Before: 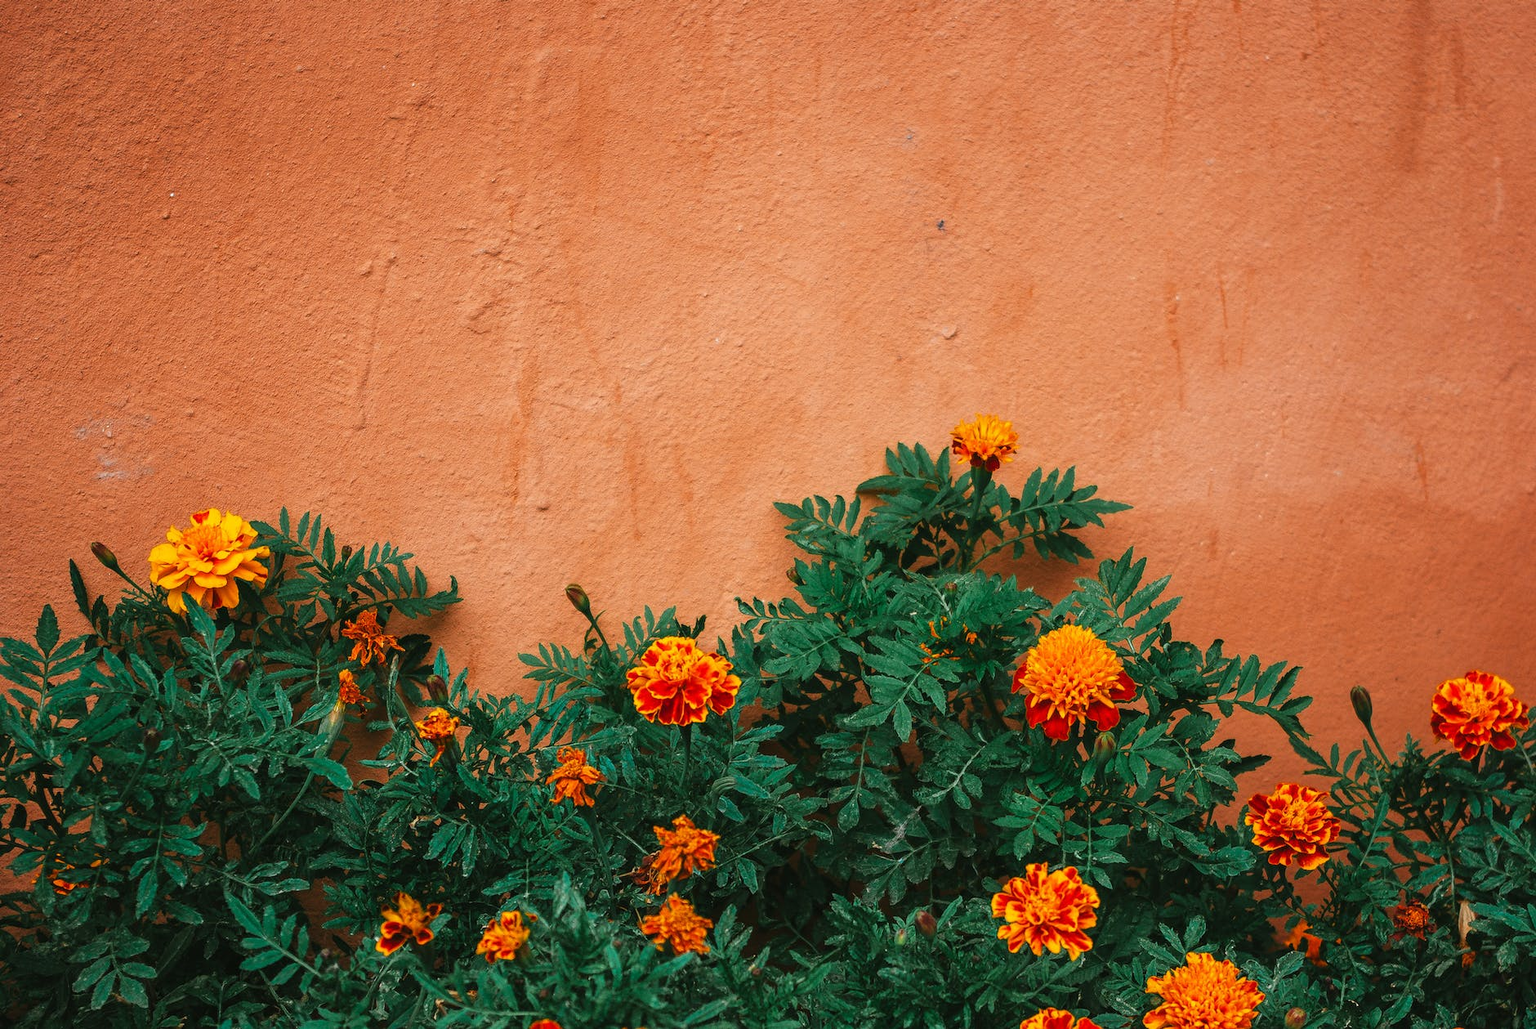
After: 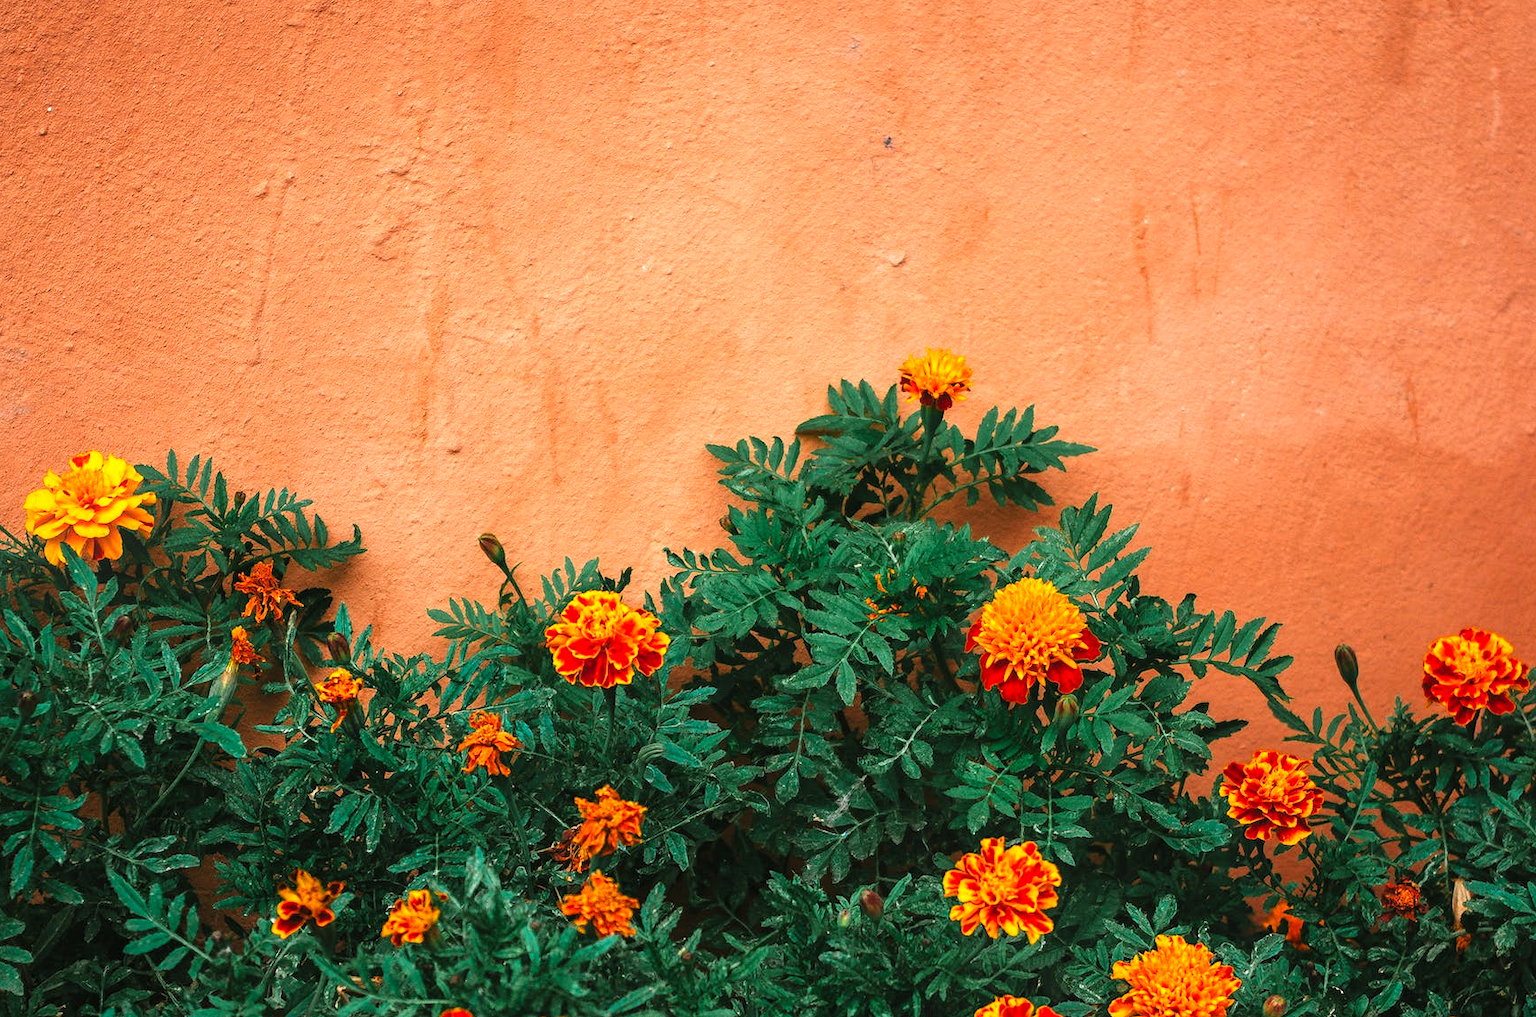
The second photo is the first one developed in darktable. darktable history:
levels: mode automatic, black 0.023%, white 99.97%, levels [0.062, 0.494, 0.925]
bloom: size 15%, threshold 97%, strength 7%
crop and rotate: left 8.262%, top 9.226%
